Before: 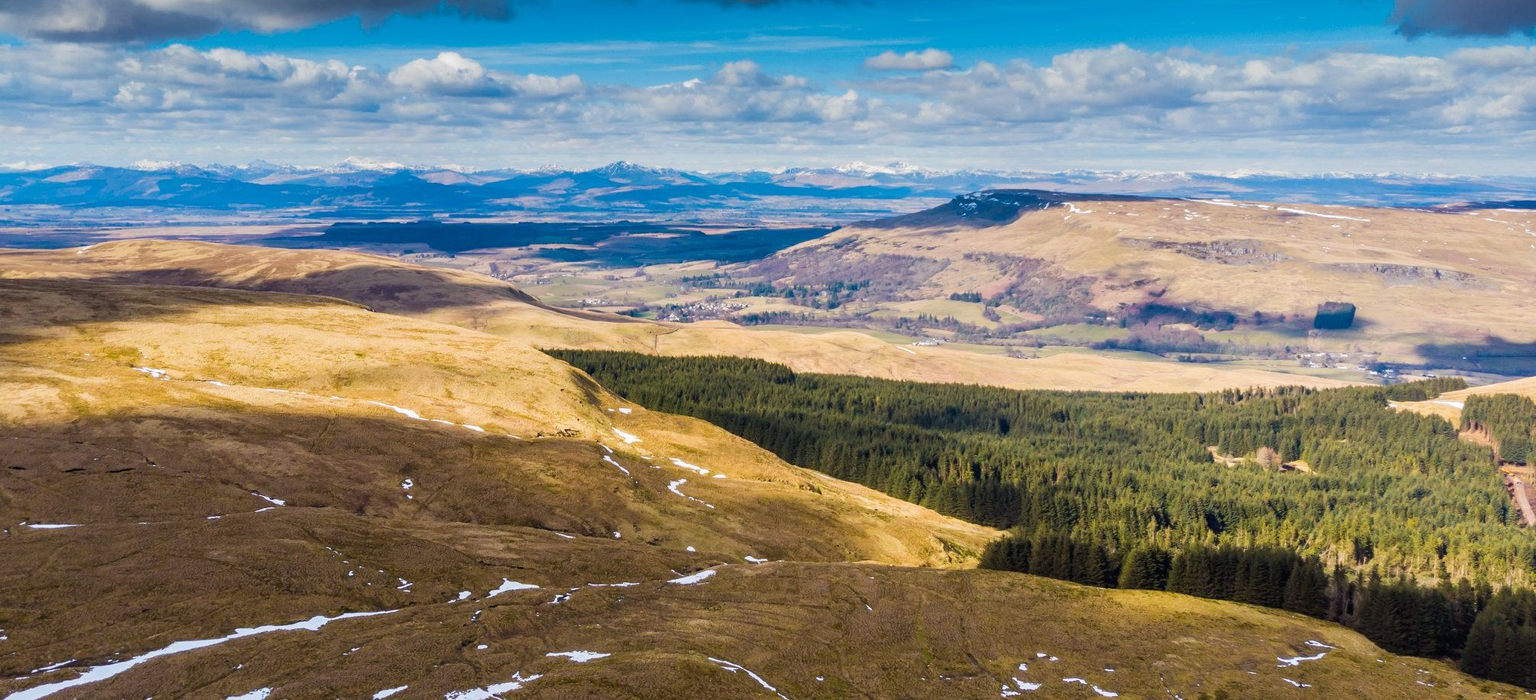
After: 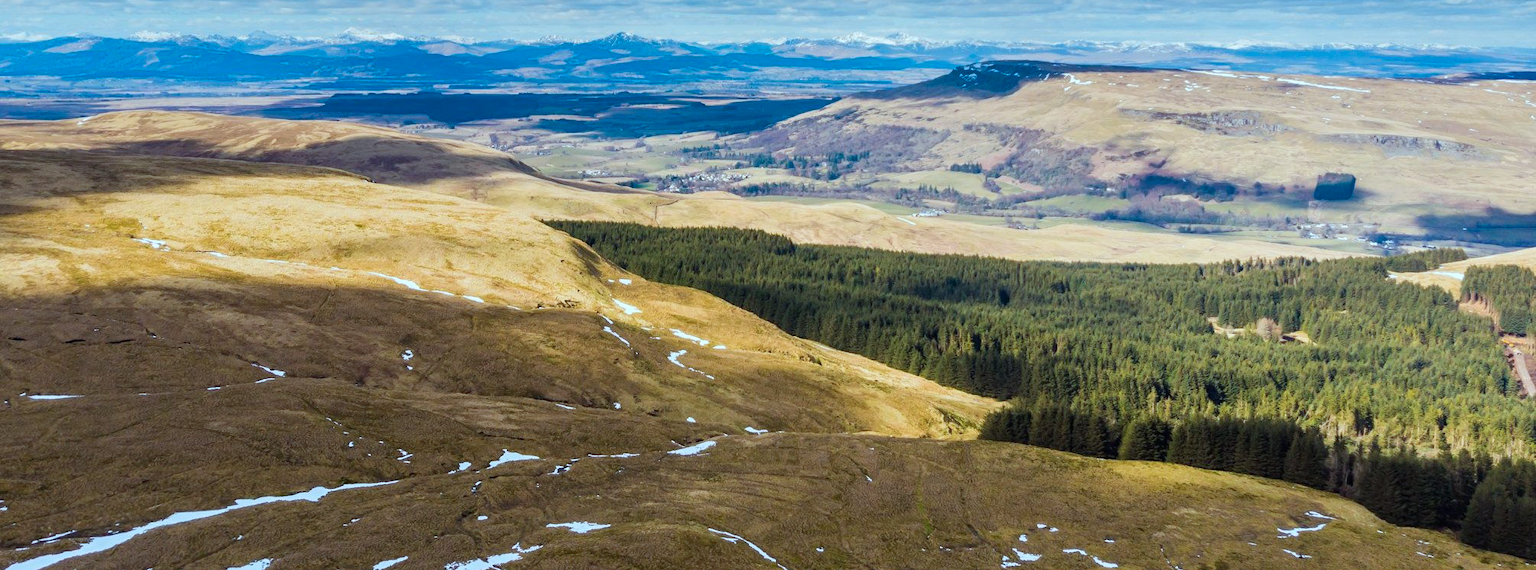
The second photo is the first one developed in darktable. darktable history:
crop and rotate: top 18.507%
color correction: highlights a* -10.04, highlights b* -10.37
